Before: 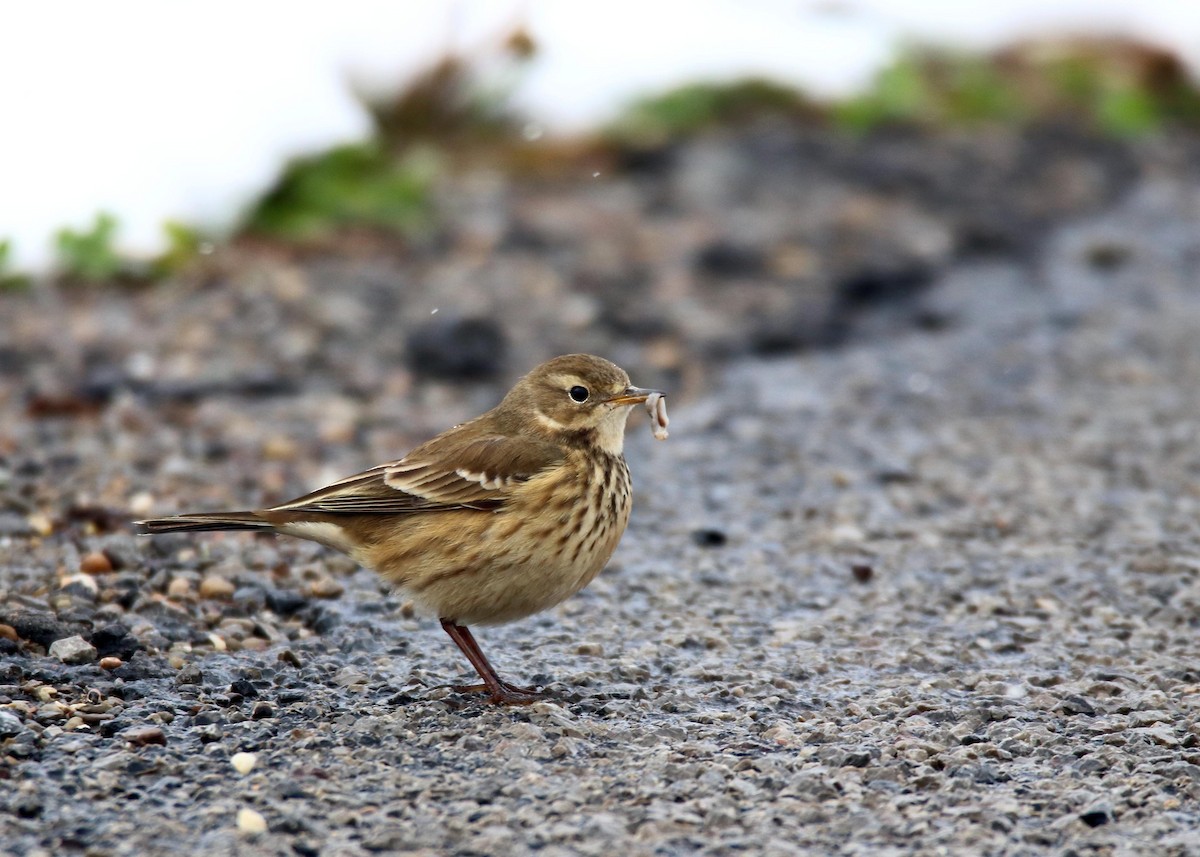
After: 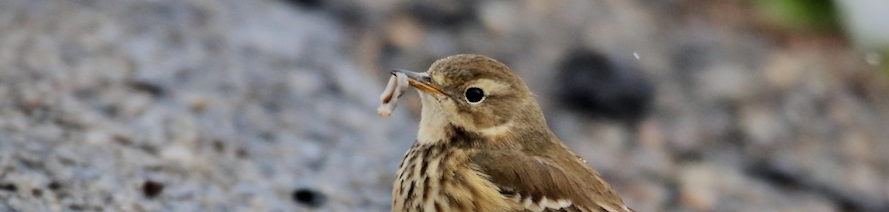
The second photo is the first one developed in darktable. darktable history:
crop and rotate: angle 16.12°, top 30.835%, bottom 35.653%
vignetting: on, module defaults
tone equalizer: -8 EV -0.55 EV
filmic rgb: black relative exposure -7.65 EV, white relative exposure 4.56 EV, hardness 3.61, color science v6 (2022)
